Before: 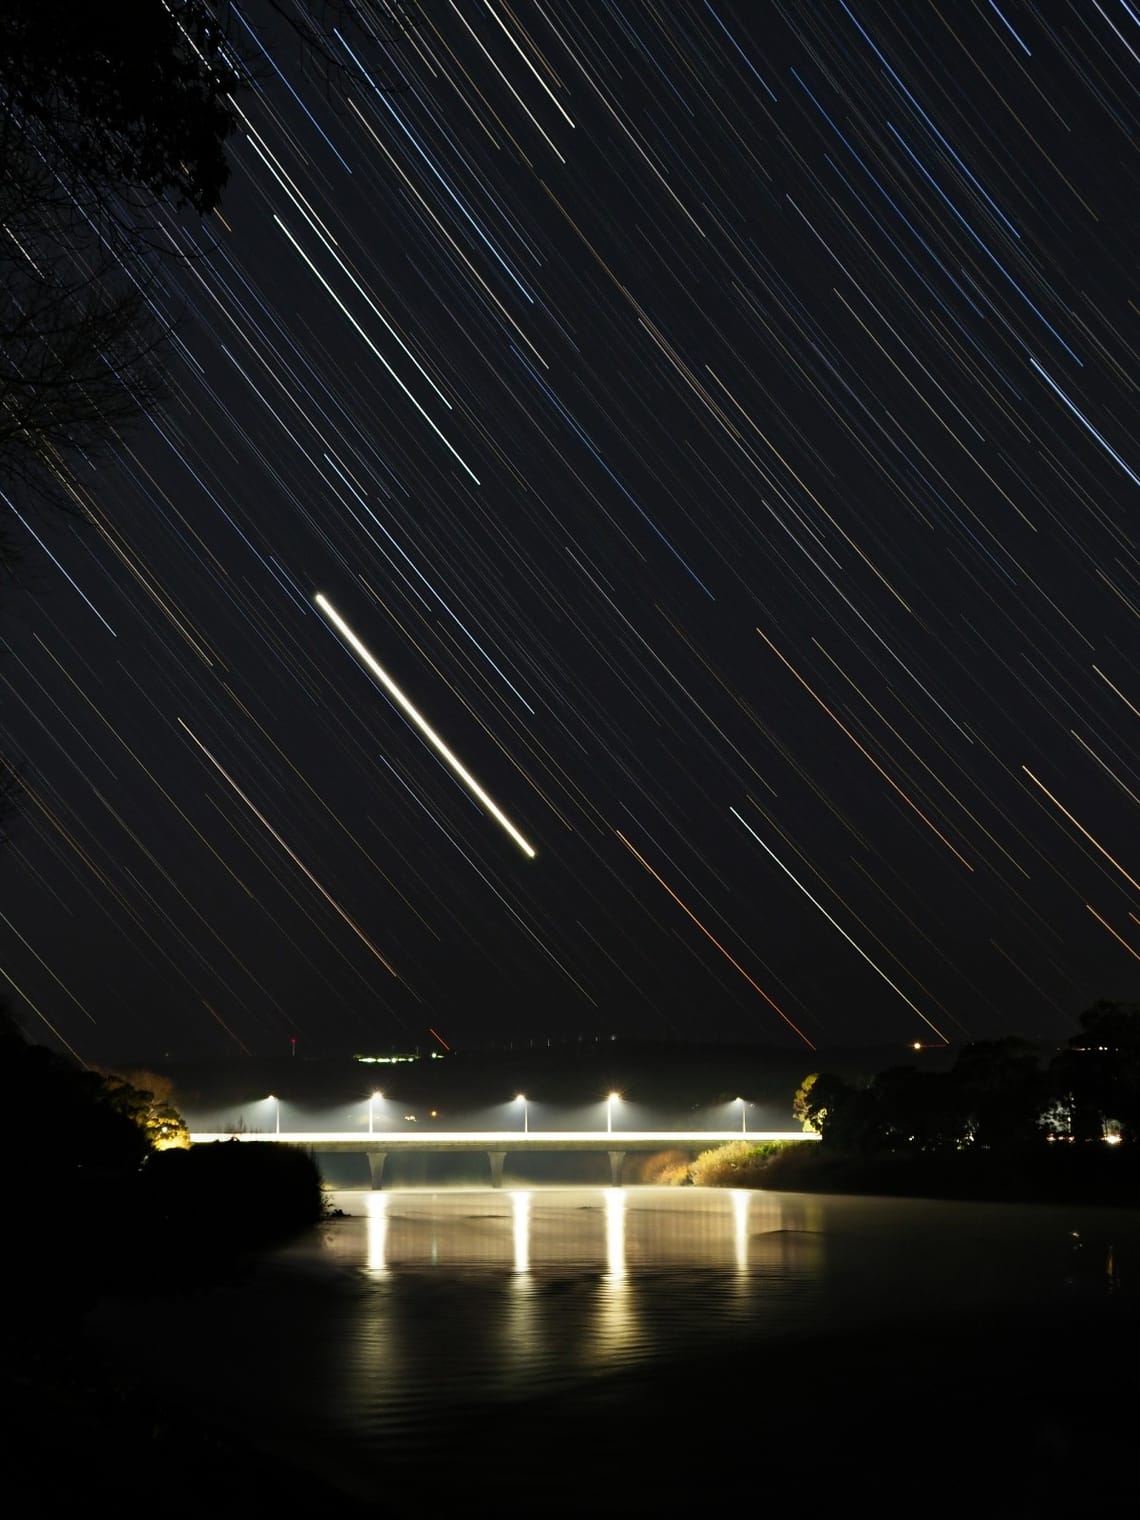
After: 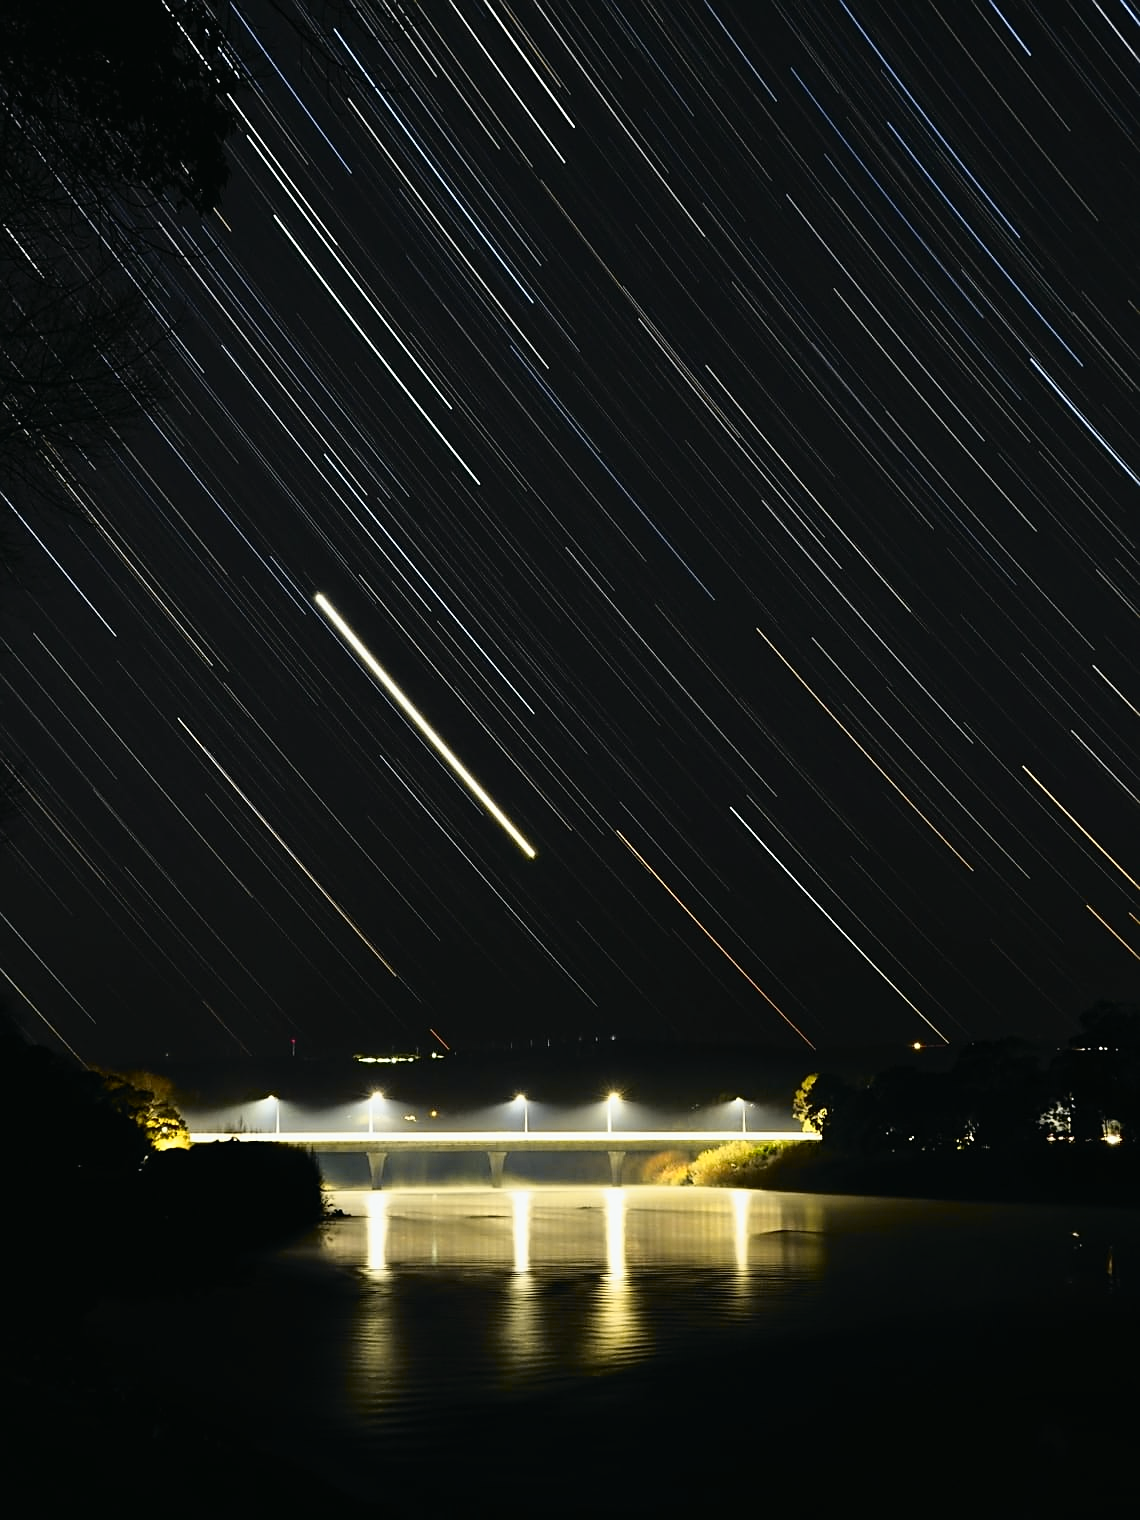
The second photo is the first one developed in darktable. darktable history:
tone curve: curves: ch0 [(0, 0.013) (0.129, 0.1) (0.327, 0.382) (0.489, 0.573) (0.66, 0.748) (0.858, 0.926) (1, 0.977)]; ch1 [(0, 0) (0.353, 0.344) (0.45, 0.46) (0.498, 0.495) (0.521, 0.506) (0.563, 0.559) (0.592, 0.585) (0.657, 0.655) (1, 1)]; ch2 [(0, 0) (0.333, 0.346) (0.375, 0.375) (0.427, 0.44) (0.5, 0.501) (0.505, 0.499) (0.528, 0.533) (0.579, 0.61) (0.612, 0.644) (0.66, 0.715) (1, 1)], color space Lab, independent channels, preserve colors none
sharpen: on, module defaults
